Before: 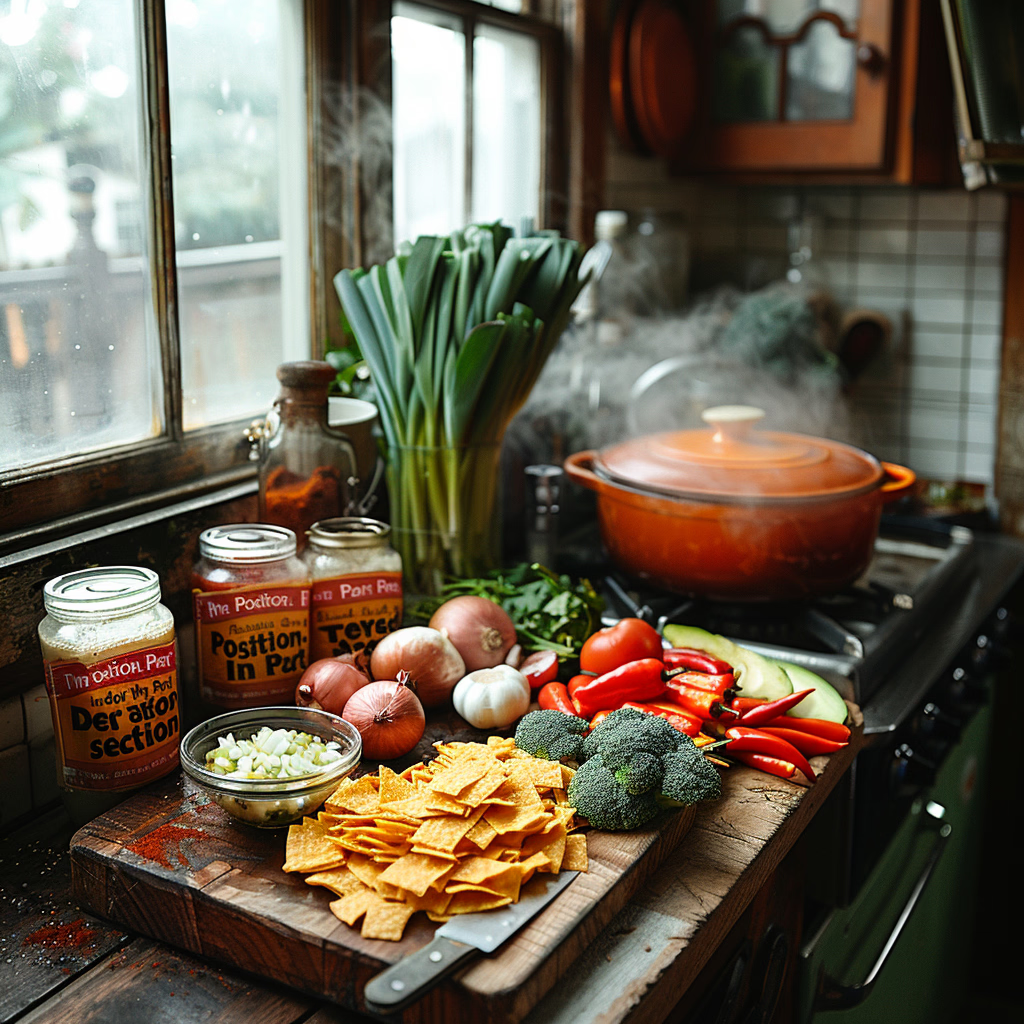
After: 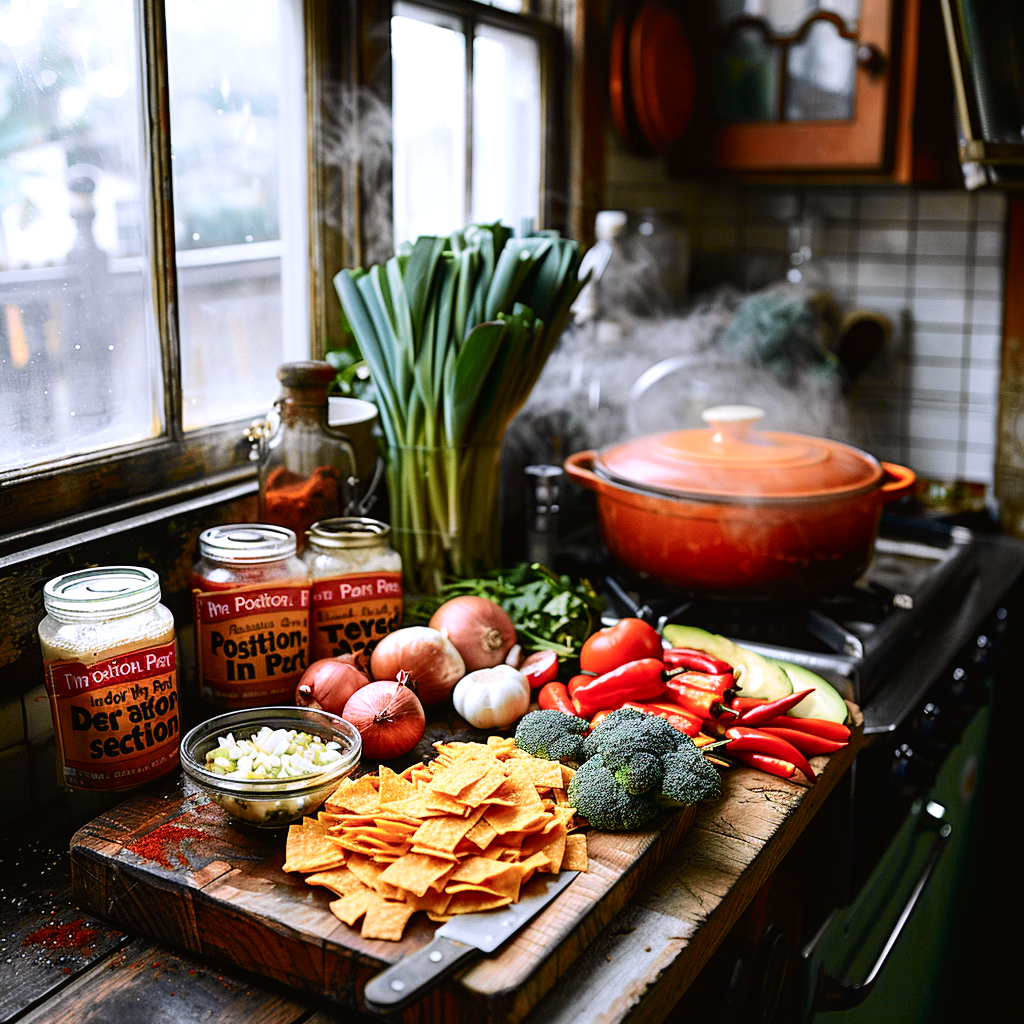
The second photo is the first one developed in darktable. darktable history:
tone curve: curves: ch0 [(0, 0.024) (0.049, 0.038) (0.176, 0.162) (0.33, 0.331) (0.432, 0.475) (0.601, 0.665) (0.843, 0.876) (1, 1)]; ch1 [(0, 0) (0.339, 0.358) (0.445, 0.439) (0.476, 0.47) (0.504, 0.504) (0.53, 0.511) (0.557, 0.558) (0.627, 0.635) (0.728, 0.746) (1, 1)]; ch2 [(0, 0) (0.327, 0.324) (0.417, 0.44) (0.46, 0.453) (0.502, 0.504) (0.526, 0.52) (0.54, 0.564) (0.606, 0.626) (0.76, 0.75) (1, 1)], color space Lab, independent channels, preserve colors none
white balance: red 1.066, blue 1.119
local contrast: highlights 100%, shadows 100%, detail 120%, midtone range 0.2
rotate and perspective: automatic cropping original format, crop left 0, crop top 0
contrast brightness saturation: contrast 0.08, saturation 0.02
